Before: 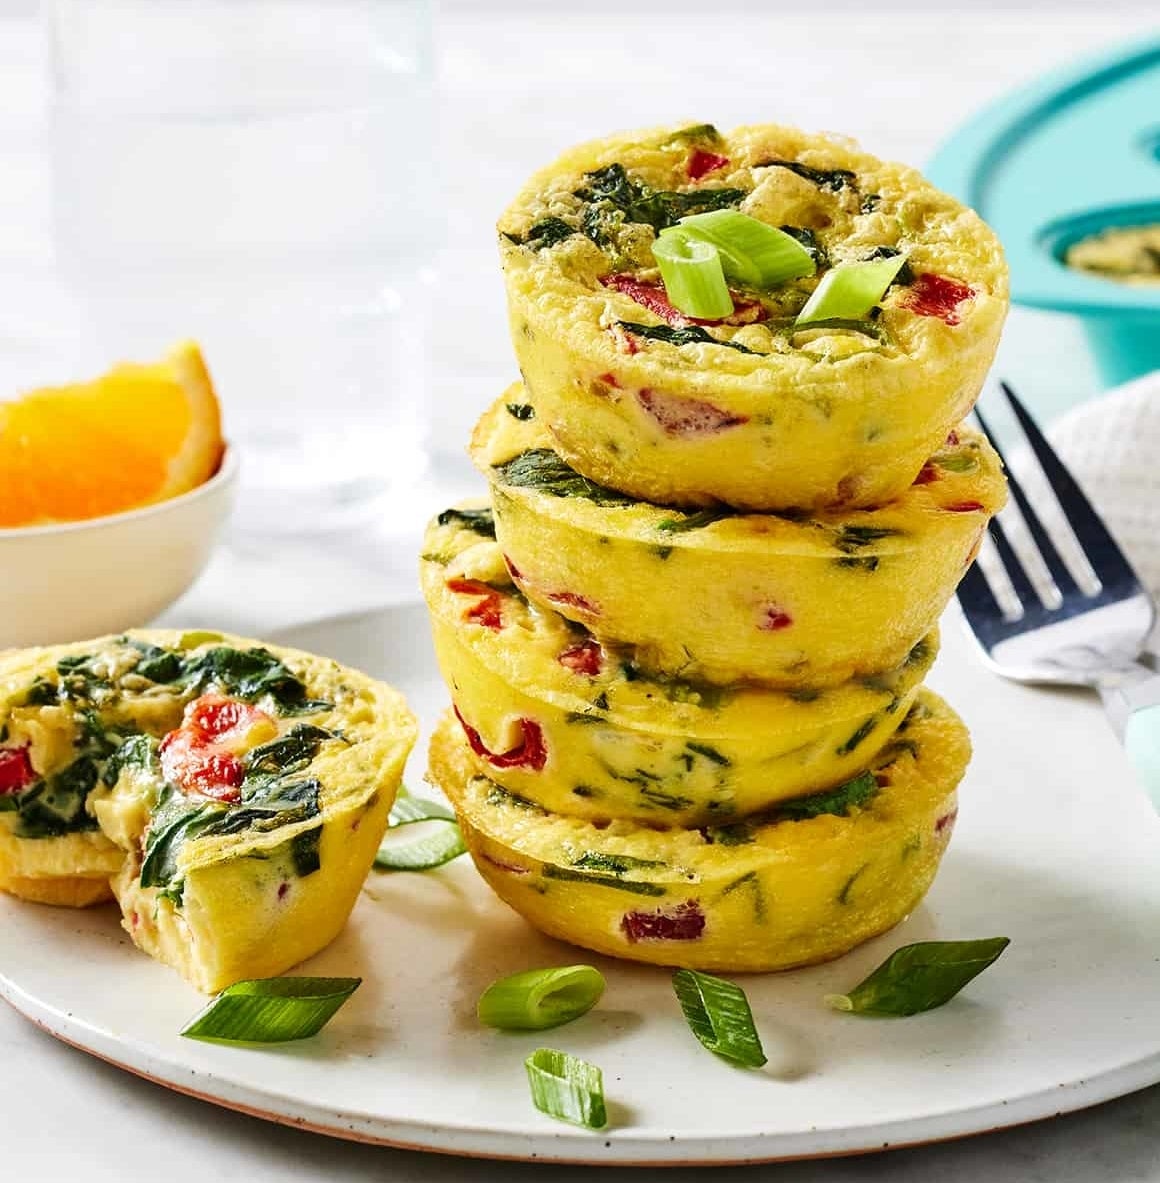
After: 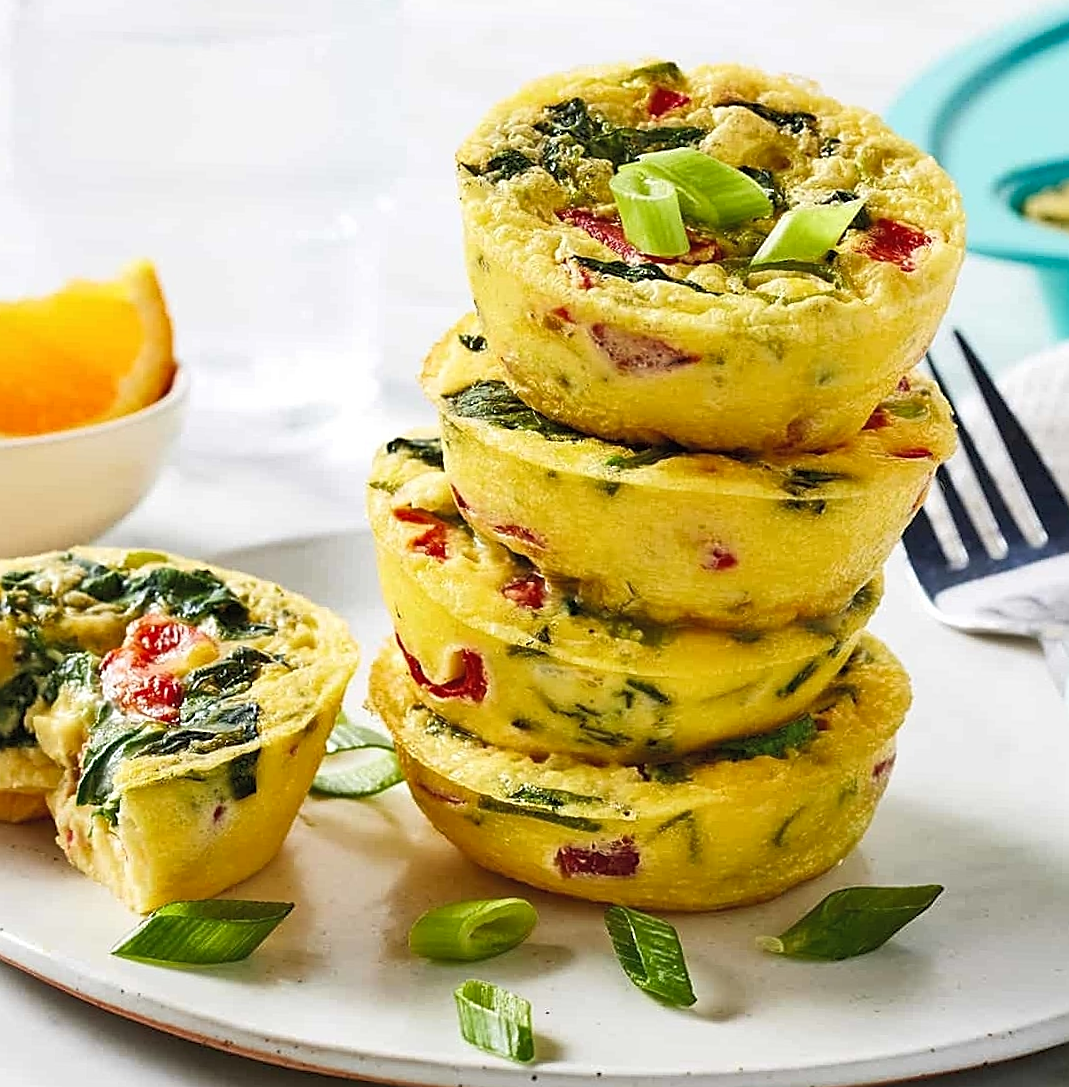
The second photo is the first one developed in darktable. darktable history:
crop and rotate: angle -2.02°, left 3.078%, top 4.155%, right 1.495%, bottom 0.655%
tone curve: curves: ch0 [(0, 0) (0.003, 0.013) (0.011, 0.02) (0.025, 0.037) (0.044, 0.068) (0.069, 0.108) (0.1, 0.138) (0.136, 0.168) (0.177, 0.203) (0.224, 0.241) (0.277, 0.281) (0.335, 0.328) (0.399, 0.382) (0.468, 0.448) (0.543, 0.519) (0.623, 0.603) (0.709, 0.705) (0.801, 0.808) (0.898, 0.903) (1, 1)], color space Lab, independent channels, preserve colors none
sharpen: on, module defaults
